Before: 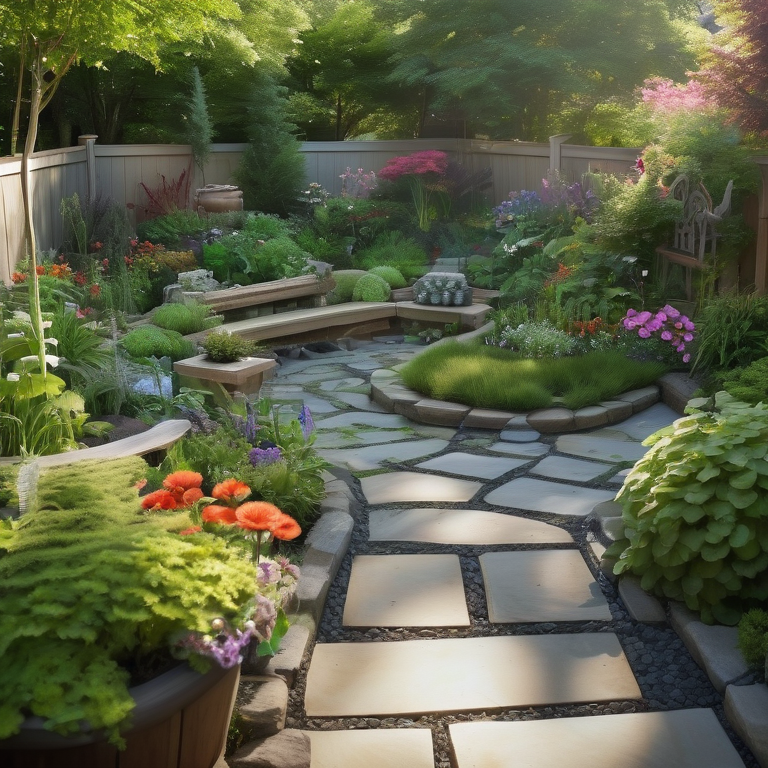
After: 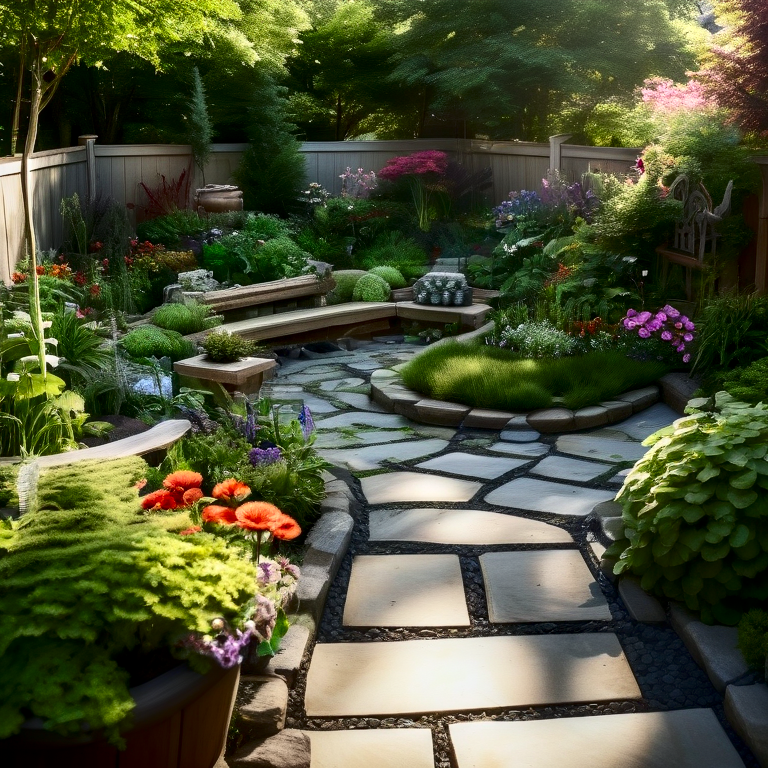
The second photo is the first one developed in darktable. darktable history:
local contrast: detail 130%
contrast brightness saturation: contrast 0.32, brightness -0.08, saturation 0.17
